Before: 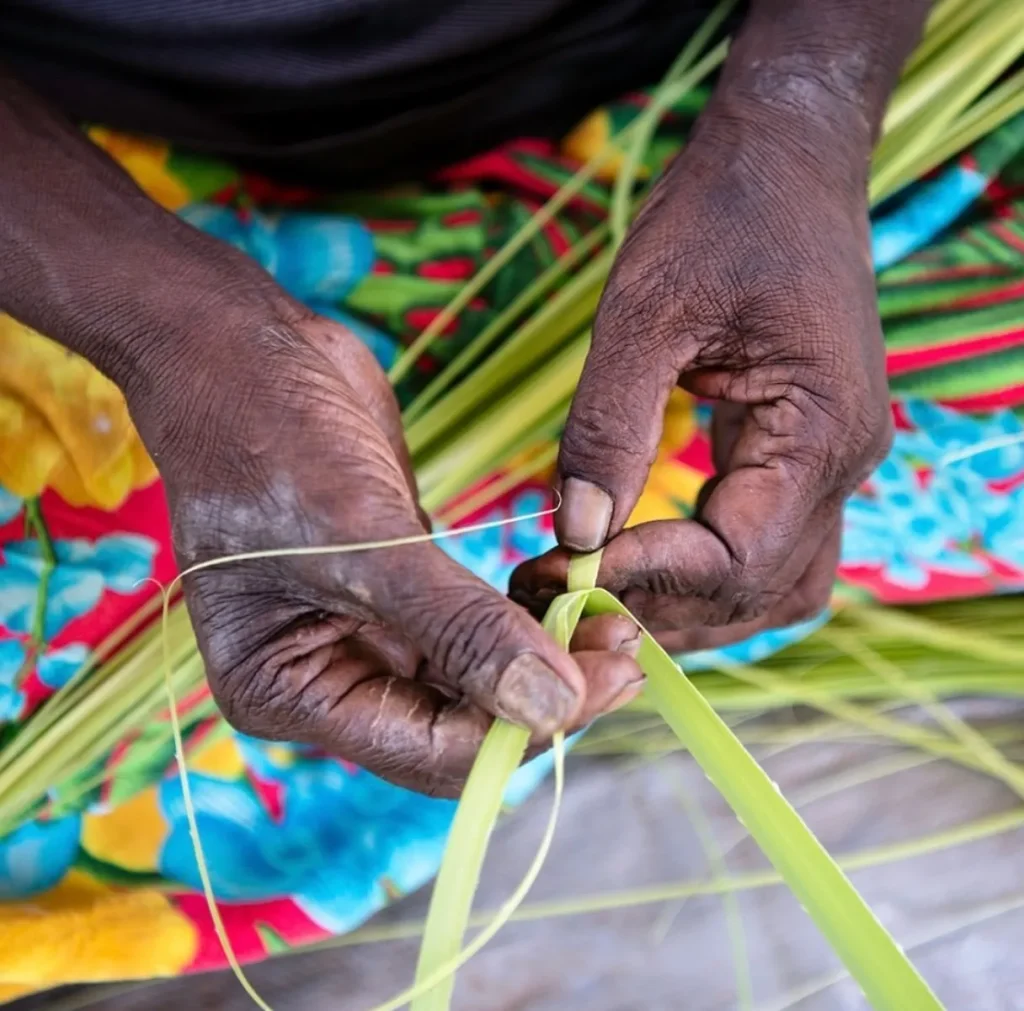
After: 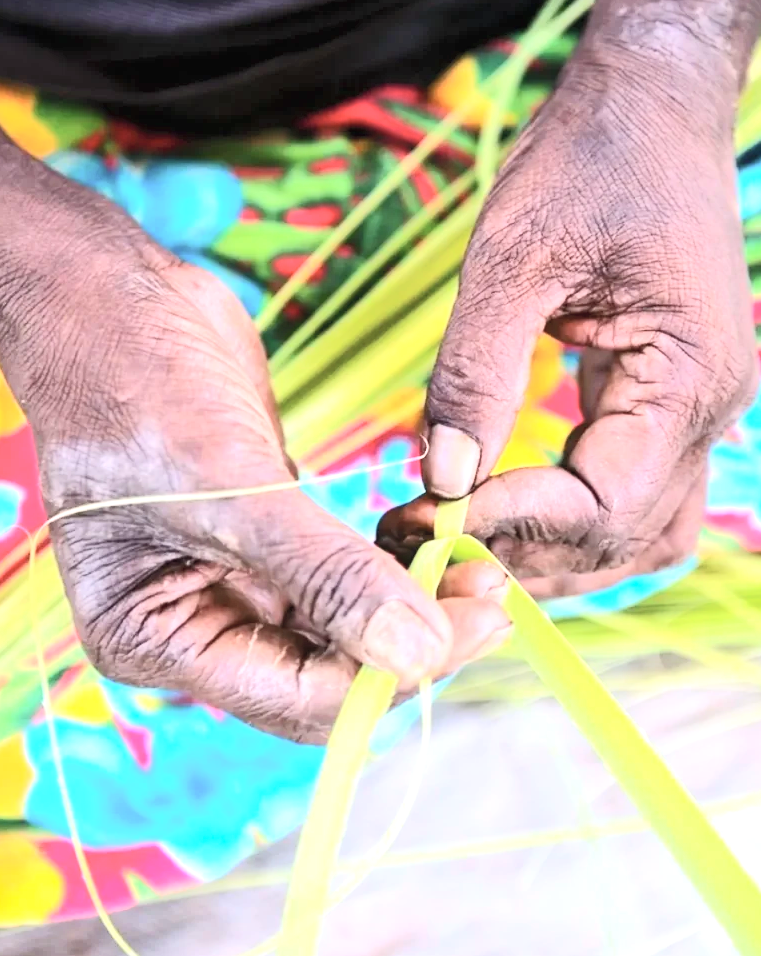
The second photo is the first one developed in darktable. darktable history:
tone curve: curves: ch0 [(0, 0) (0.003, 0.015) (0.011, 0.025) (0.025, 0.056) (0.044, 0.104) (0.069, 0.139) (0.1, 0.181) (0.136, 0.226) (0.177, 0.28) (0.224, 0.346) (0.277, 0.42) (0.335, 0.505) (0.399, 0.594) (0.468, 0.699) (0.543, 0.776) (0.623, 0.848) (0.709, 0.893) (0.801, 0.93) (0.898, 0.97) (1, 1)], color space Lab, independent channels, preserve colors none
exposure: black level correction 0, exposure 1 EV, compensate highlight preservation false
crop and rotate: left 13.043%, top 5.351%, right 12.563%
tone equalizer: edges refinement/feathering 500, mask exposure compensation -1.57 EV, preserve details no
